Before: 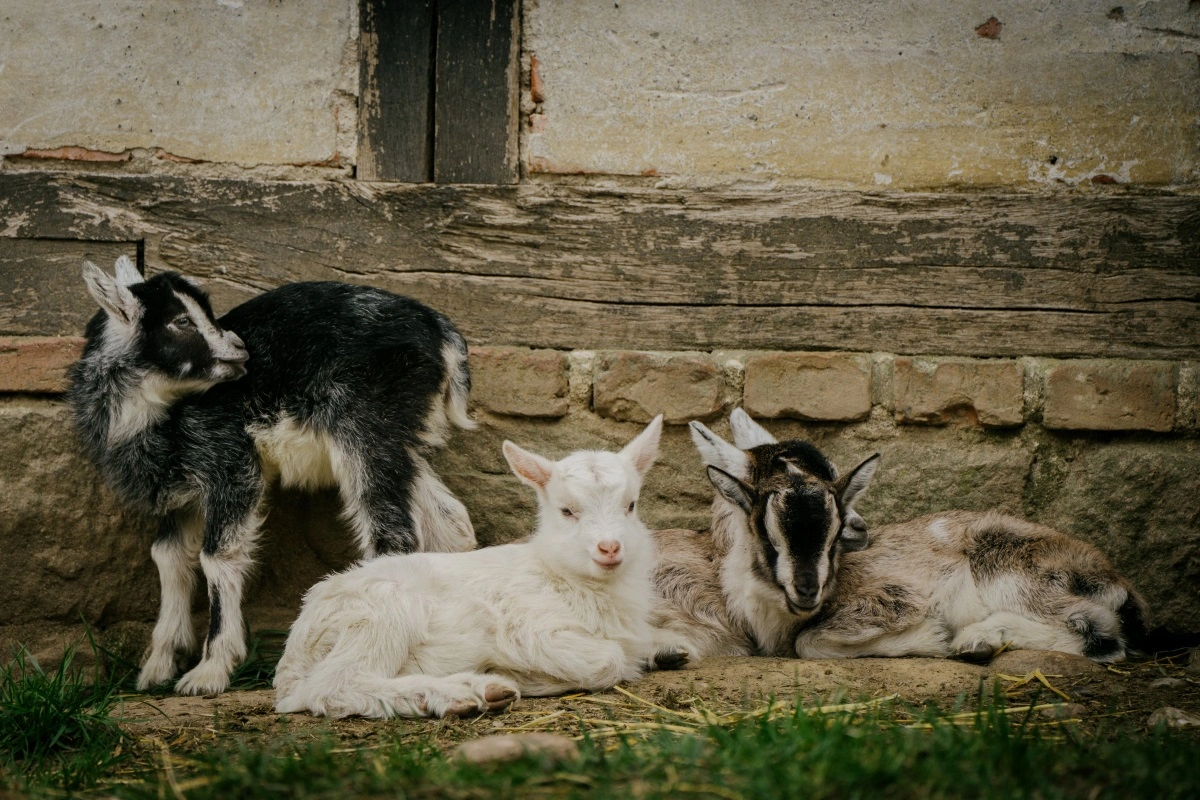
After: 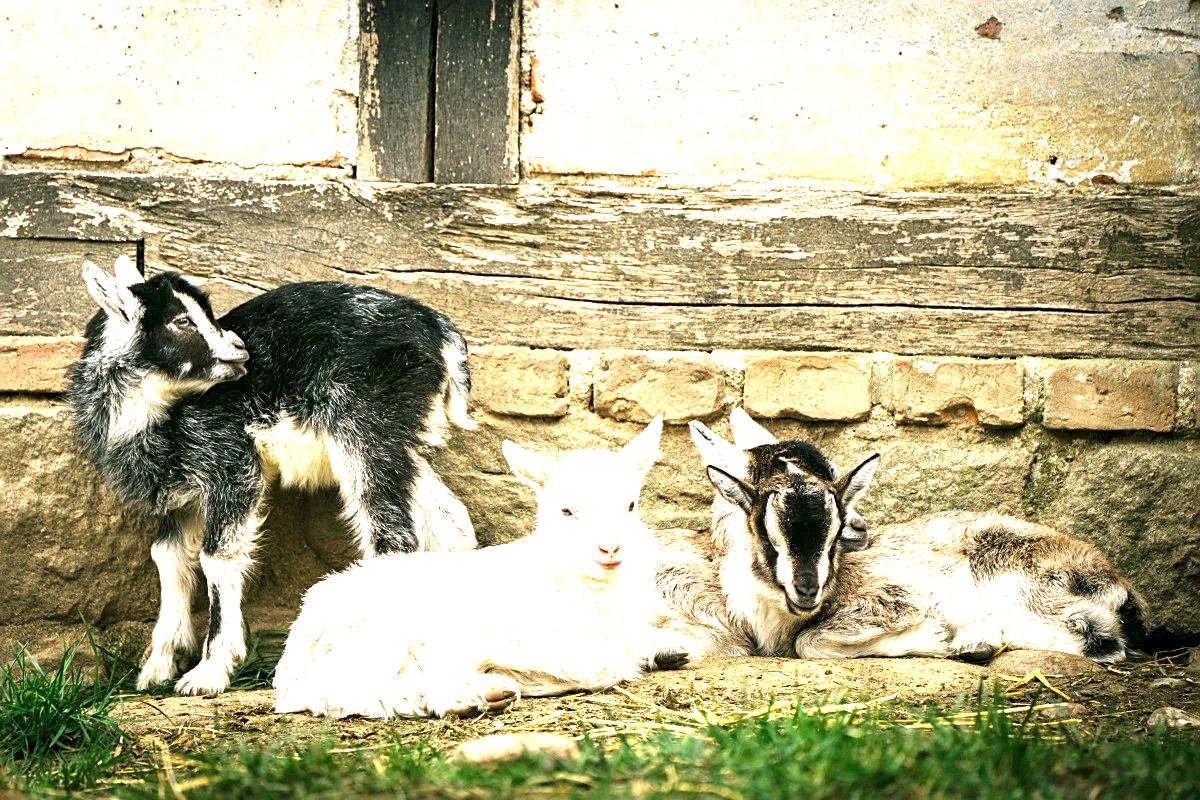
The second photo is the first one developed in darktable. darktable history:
sharpen: on, module defaults
exposure: exposure 2.25 EV, compensate highlight preservation false
